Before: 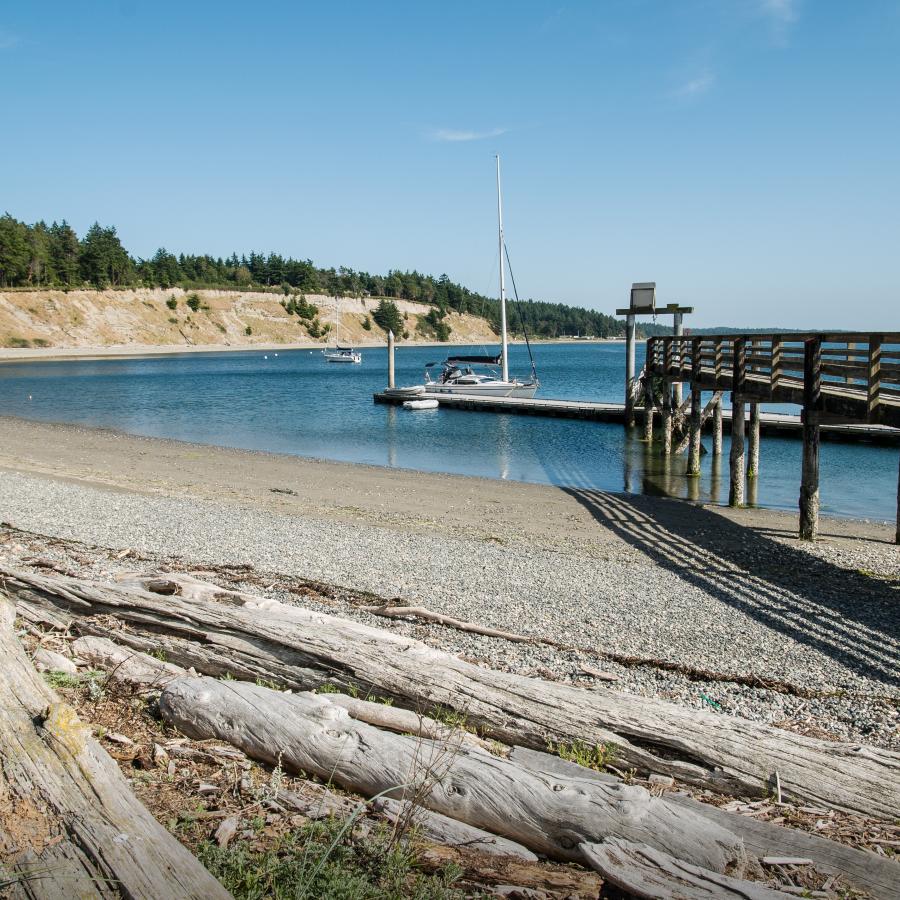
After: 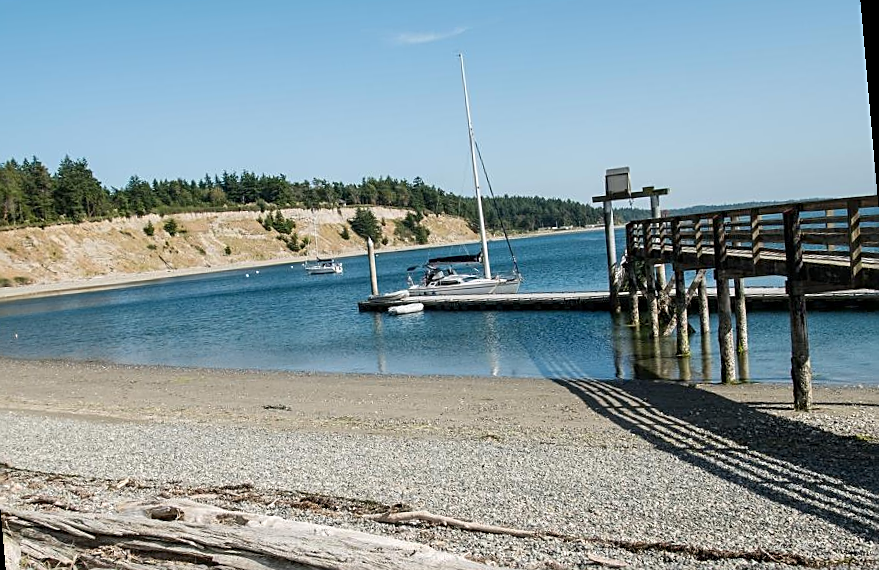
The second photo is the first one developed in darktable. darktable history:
rotate and perspective: rotation -5°, crop left 0.05, crop right 0.952, crop top 0.11, crop bottom 0.89
sharpen: on, module defaults
crop: top 3.857%, bottom 21.132%
